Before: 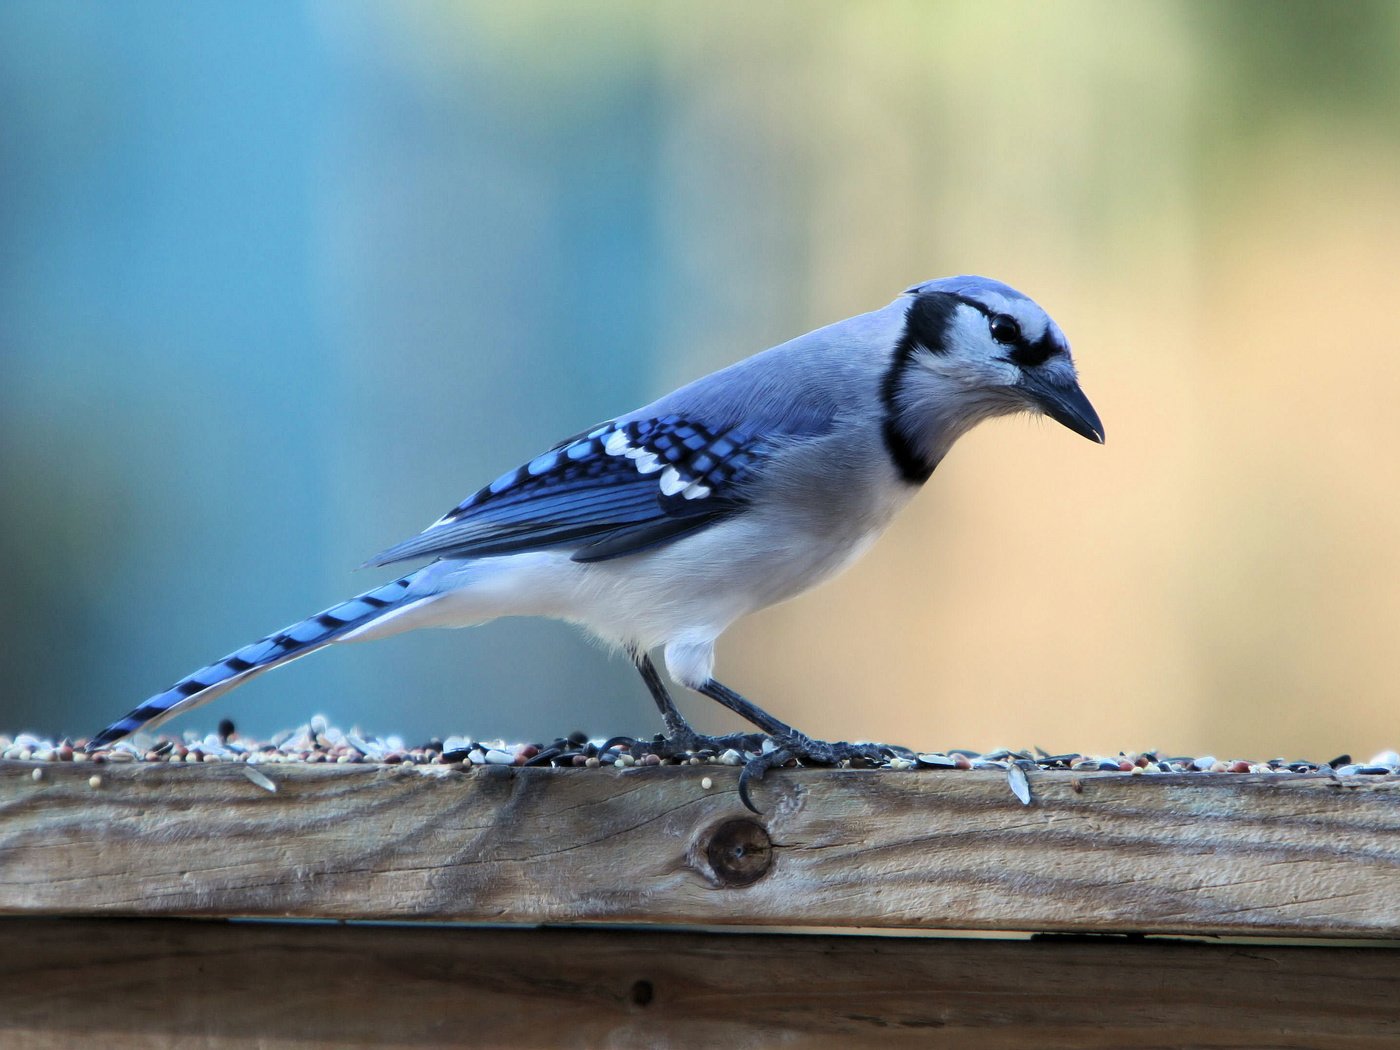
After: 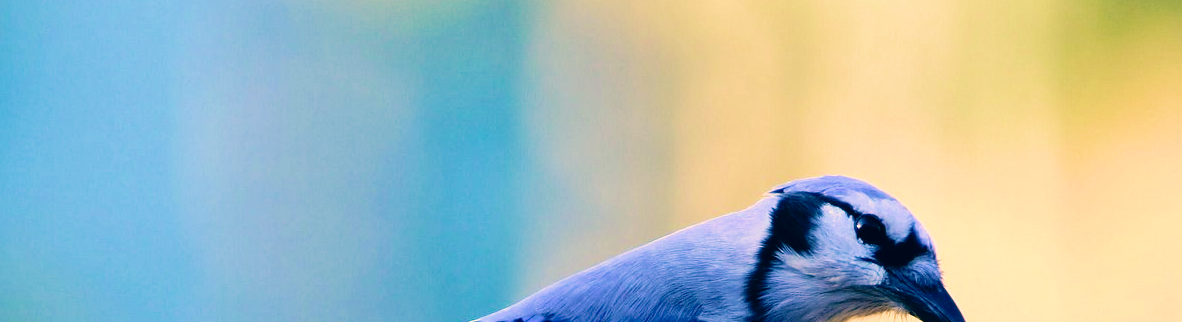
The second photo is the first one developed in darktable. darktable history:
tone curve: curves: ch0 [(0, 0) (0.003, 0) (0.011, 0.002) (0.025, 0.004) (0.044, 0.007) (0.069, 0.015) (0.1, 0.025) (0.136, 0.04) (0.177, 0.09) (0.224, 0.152) (0.277, 0.239) (0.335, 0.335) (0.399, 0.43) (0.468, 0.524) (0.543, 0.621) (0.623, 0.712) (0.709, 0.789) (0.801, 0.871) (0.898, 0.951) (1, 1)], preserve colors none
color correction: highlights a* 10.35, highlights b* 13.96, shadows a* -10, shadows b* -15.08
crop and rotate: left 9.677%, top 9.528%, right 5.862%, bottom 59.75%
velvia: strength 74.63%
contrast brightness saturation: contrast 0.005, saturation -0.046
